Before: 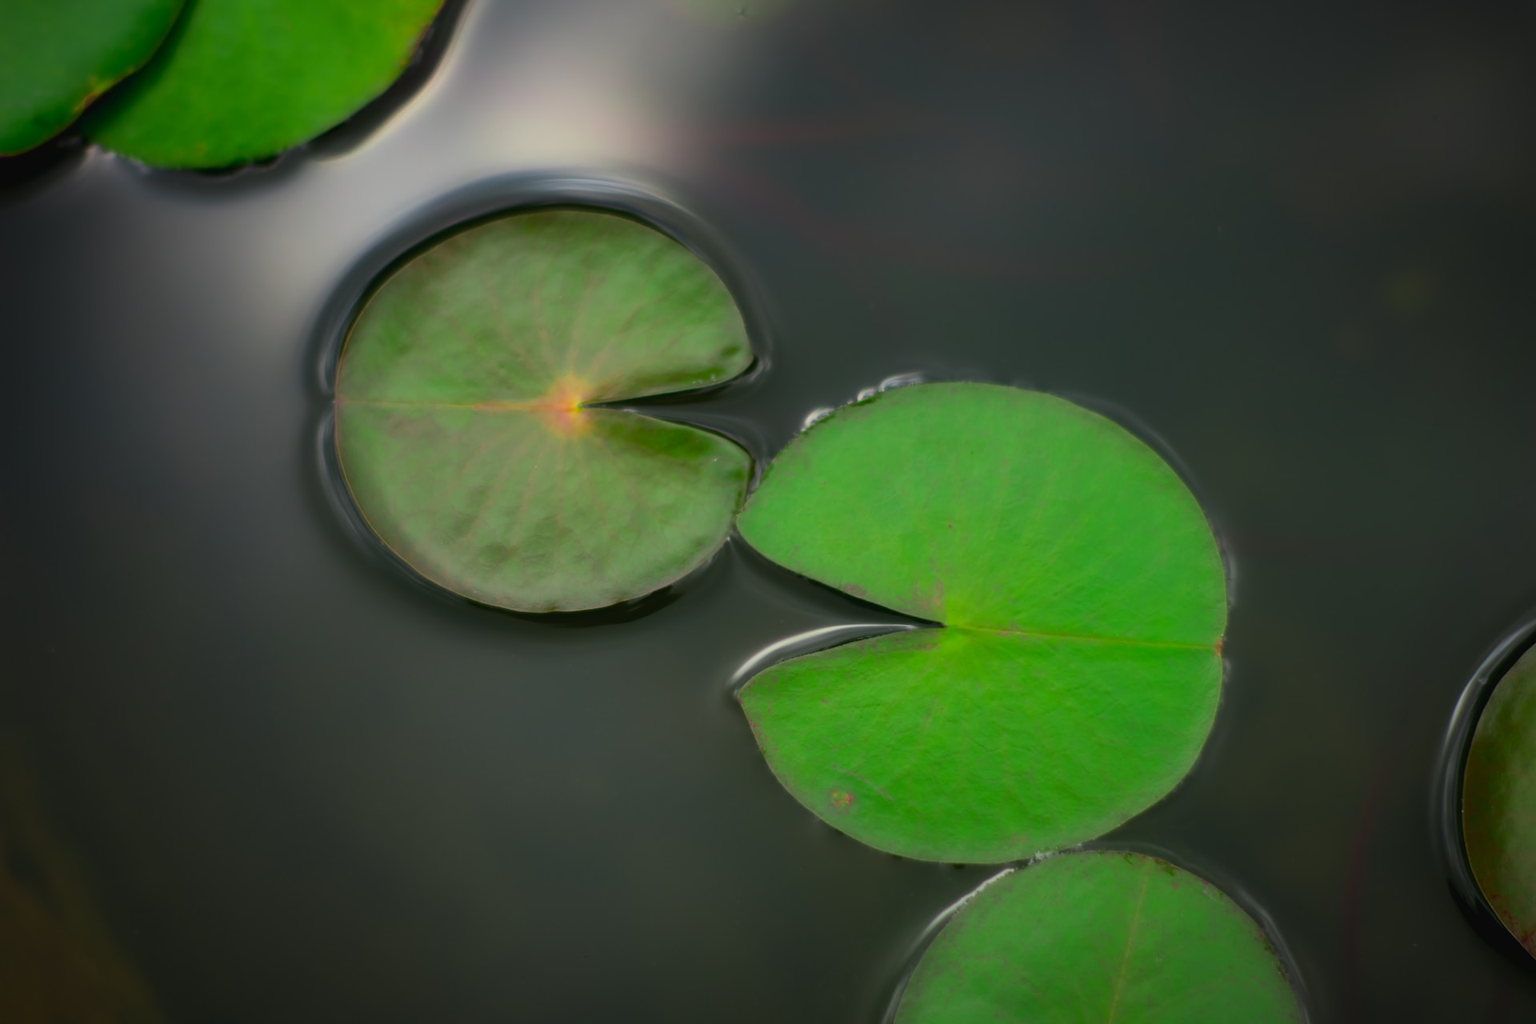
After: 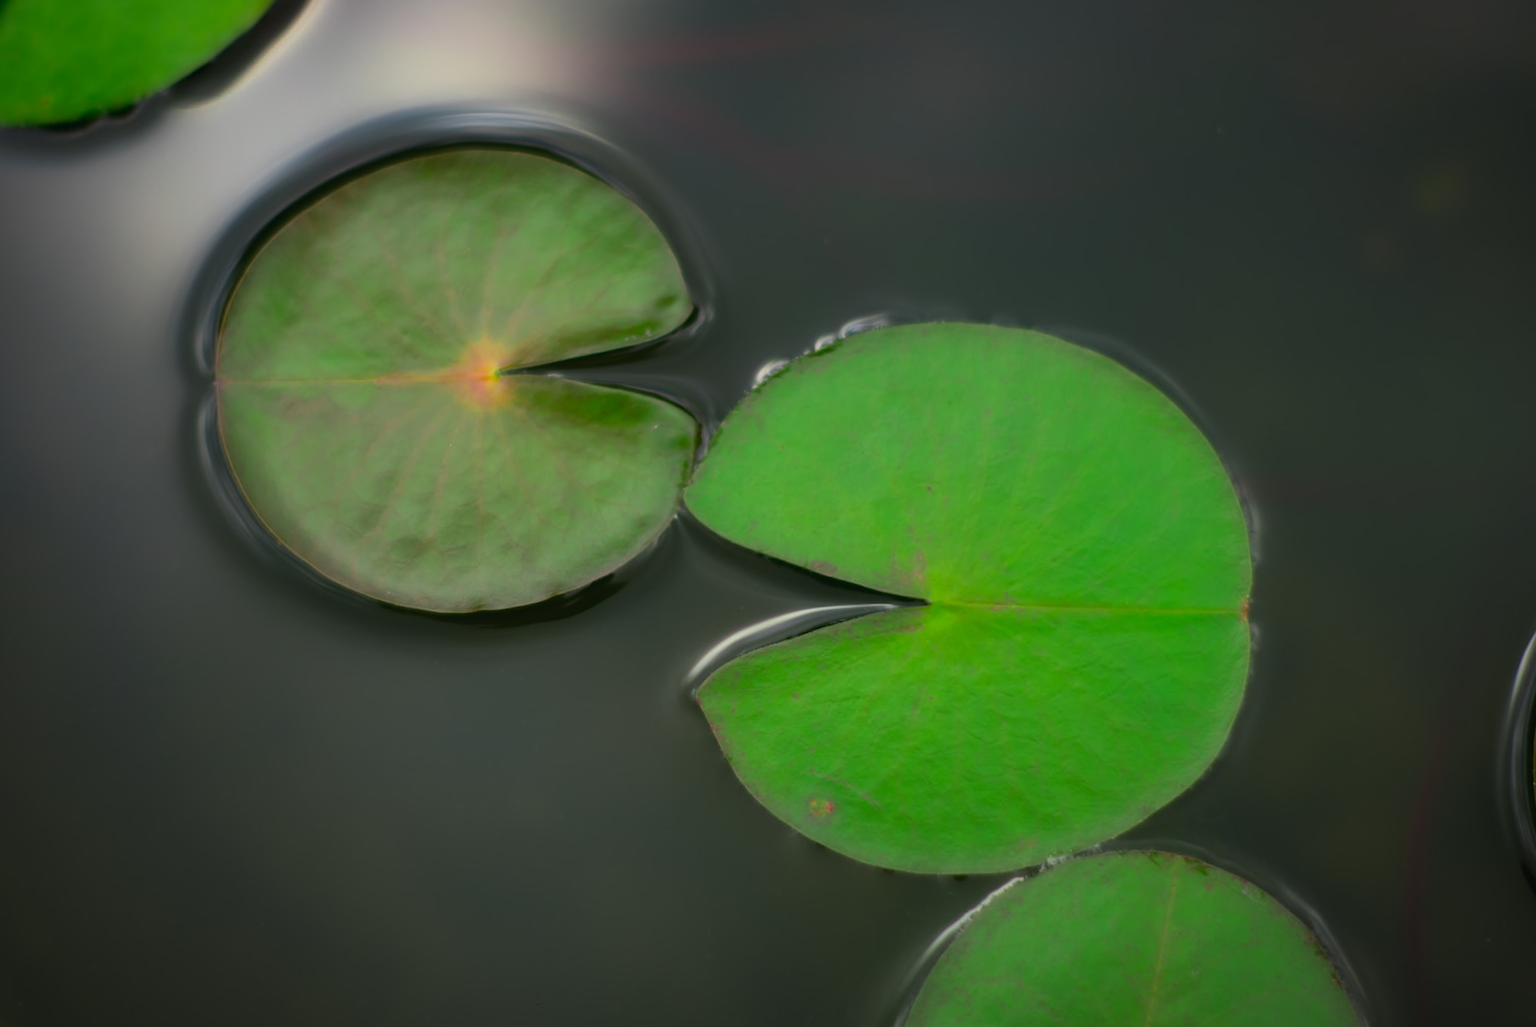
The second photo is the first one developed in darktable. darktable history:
crop and rotate: angle 3.07°, left 6.027%, top 5.721%
